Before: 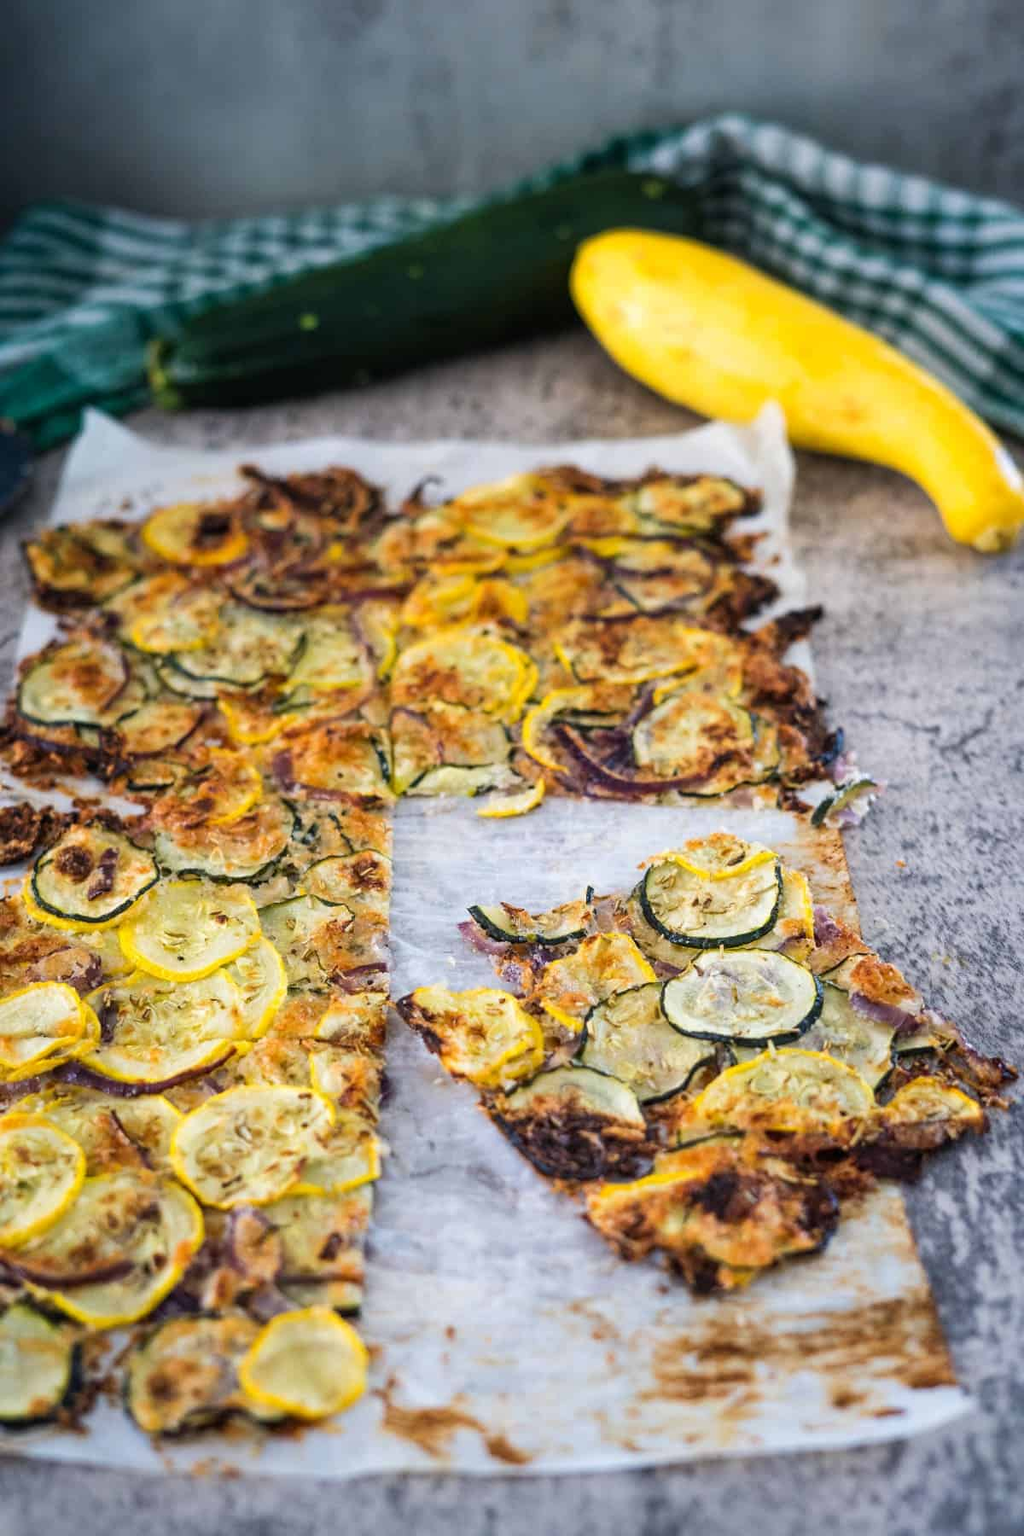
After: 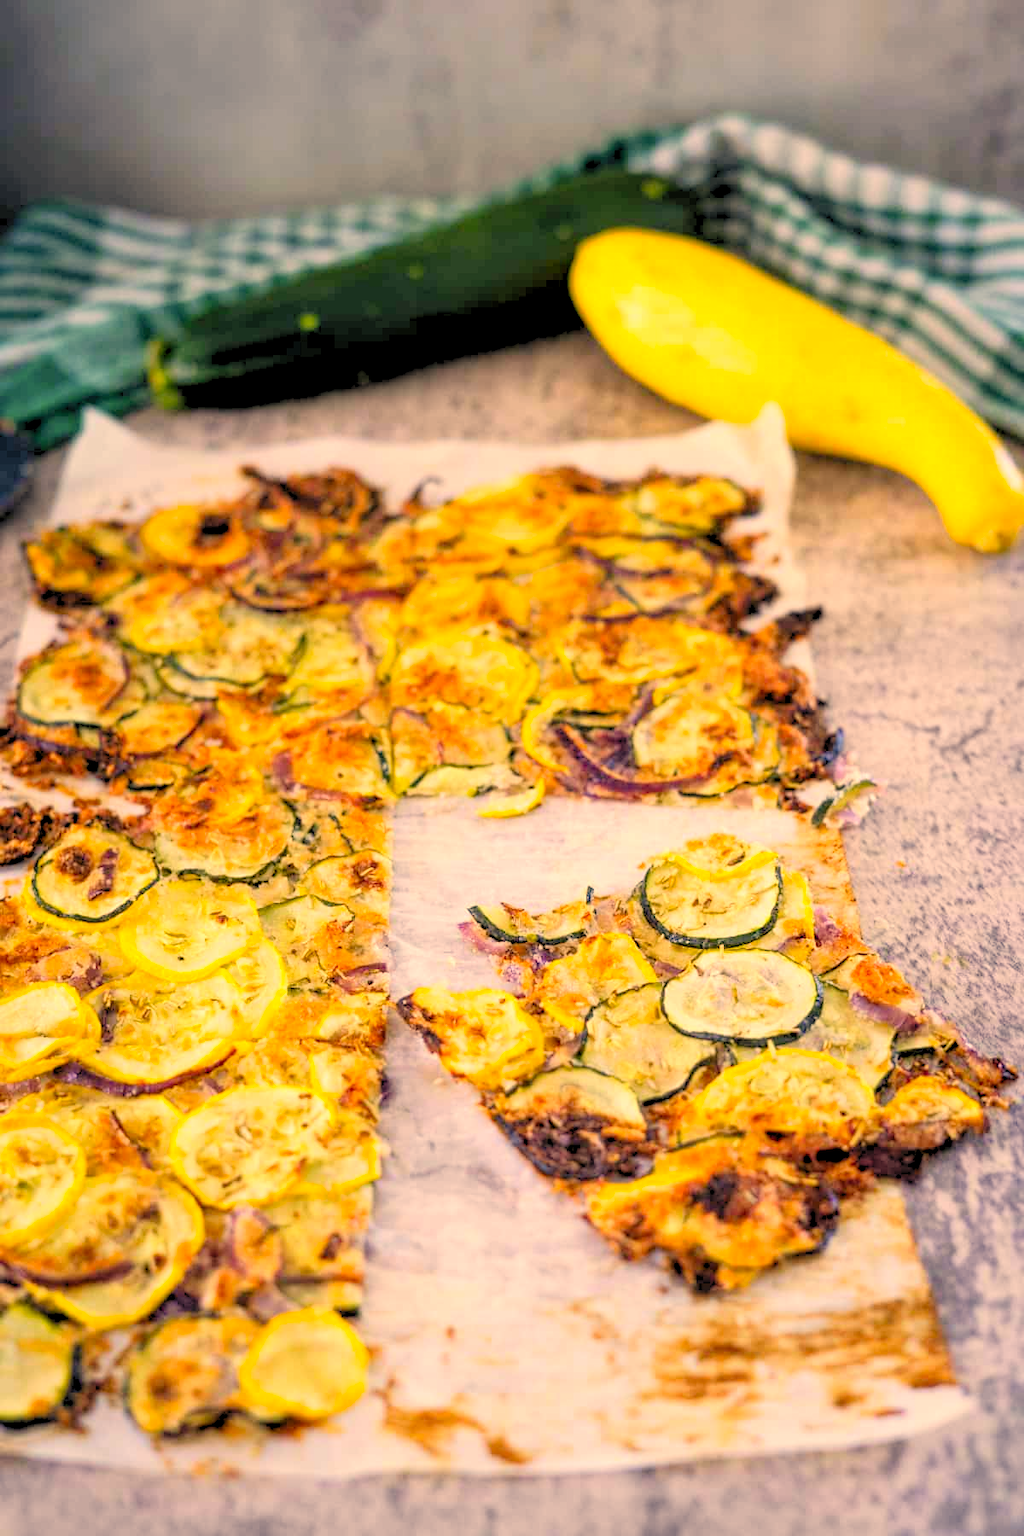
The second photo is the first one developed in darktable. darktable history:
levels: levels [0.072, 0.414, 0.976]
color correction: highlights a* 15, highlights b* 31.55
